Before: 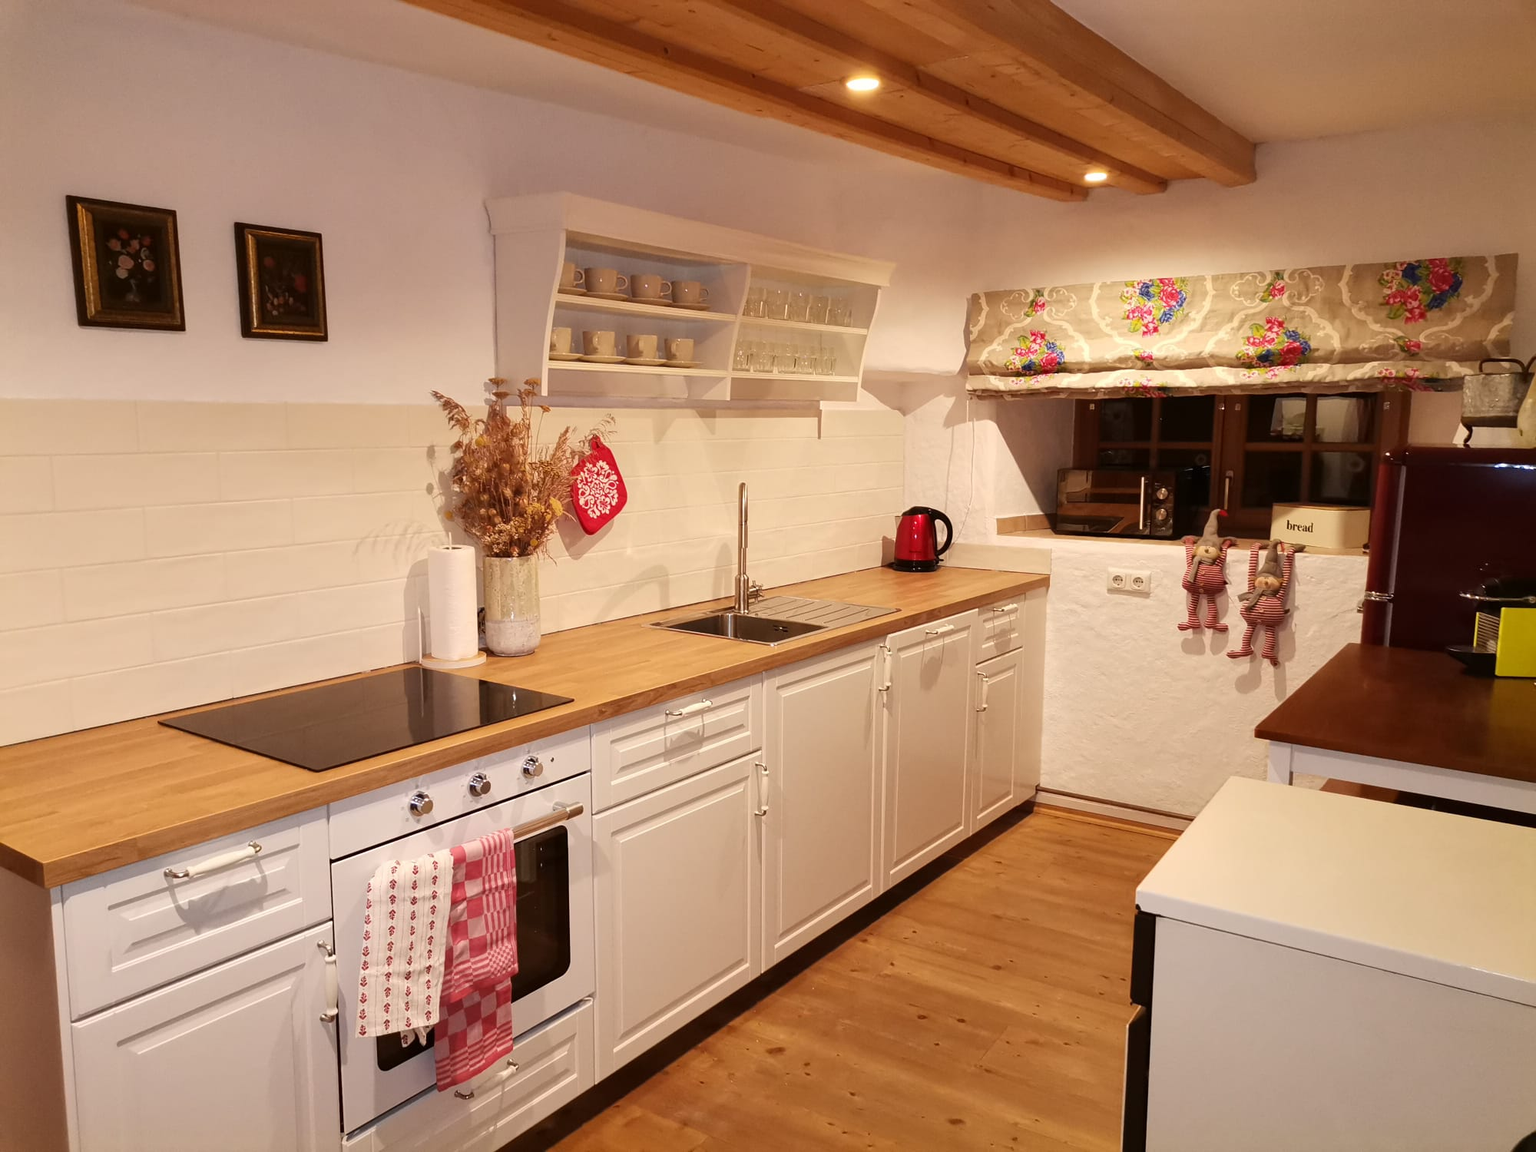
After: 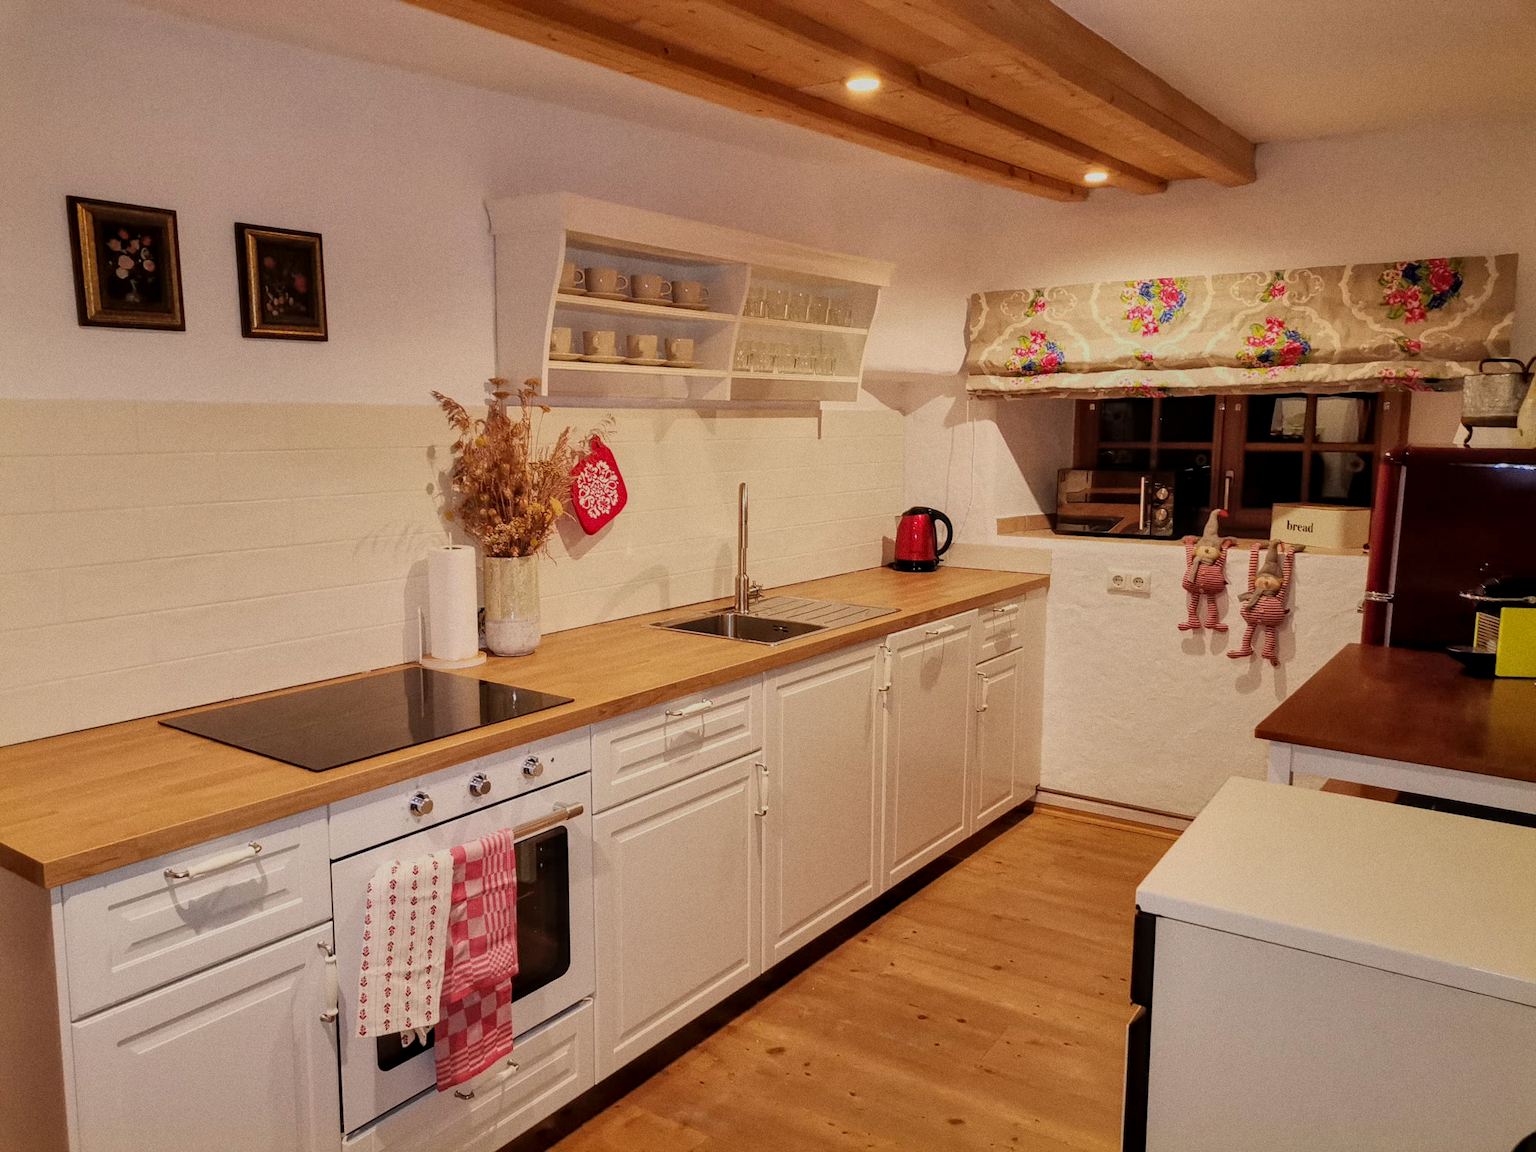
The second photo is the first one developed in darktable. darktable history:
shadows and highlights: on, module defaults
grain: coarseness 0.09 ISO
local contrast: on, module defaults
filmic rgb: black relative exposure -7.65 EV, white relative exposure 4.56 EV, hardness 3.61, color science v6 (2022)
